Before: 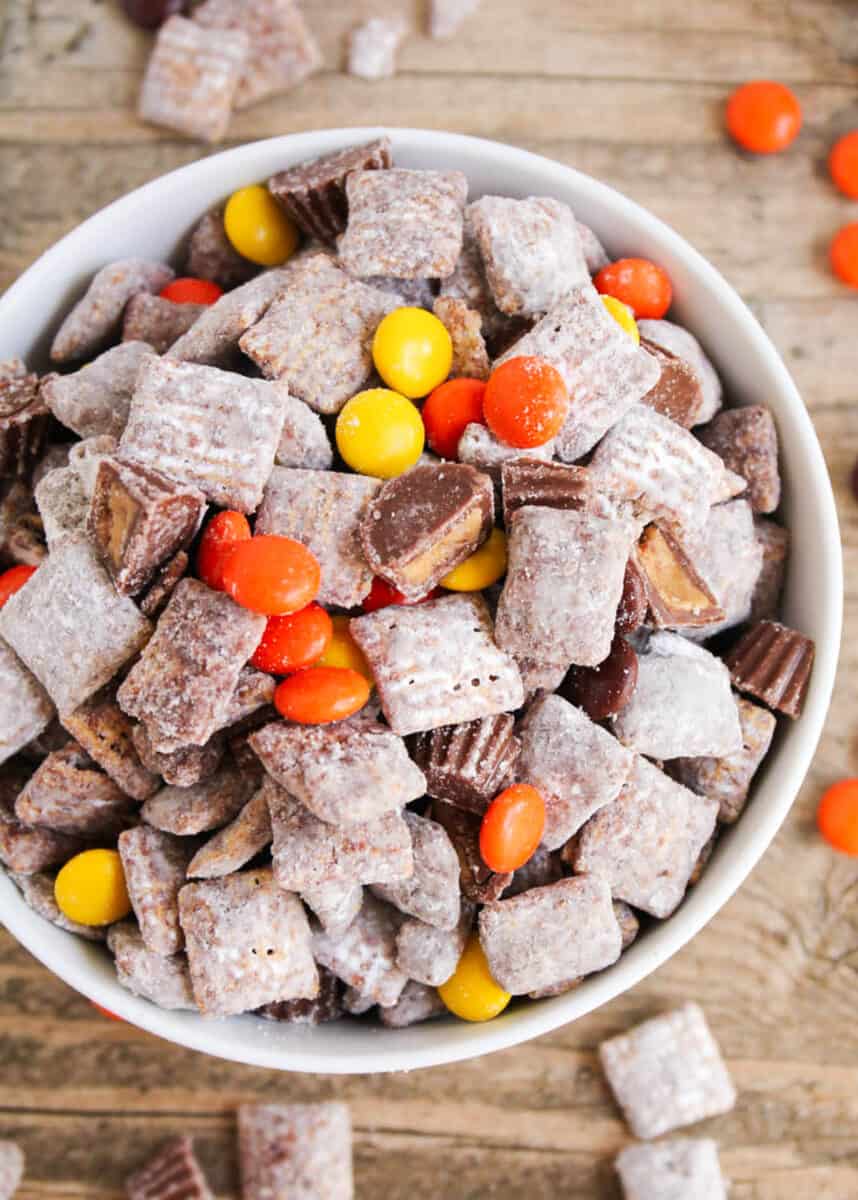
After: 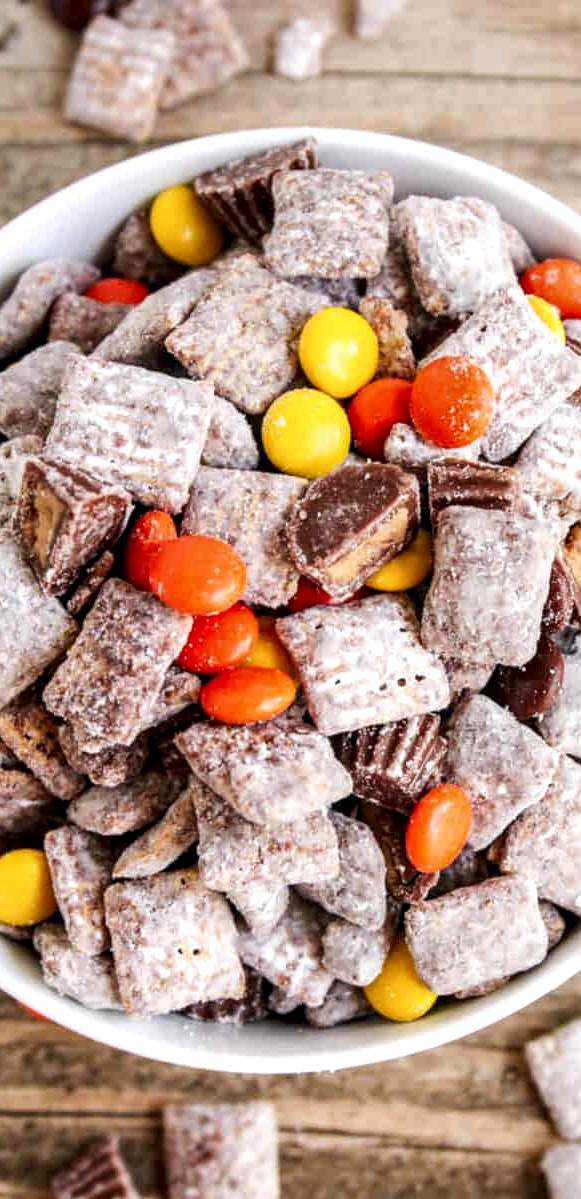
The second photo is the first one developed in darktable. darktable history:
base curve: curves: ch0 [(0, 0) (0.283, 0.295) (1, 1)], preserve colors none
crop and rotate: left 8.712%, right 23.456%
local contrast: detail 160%
